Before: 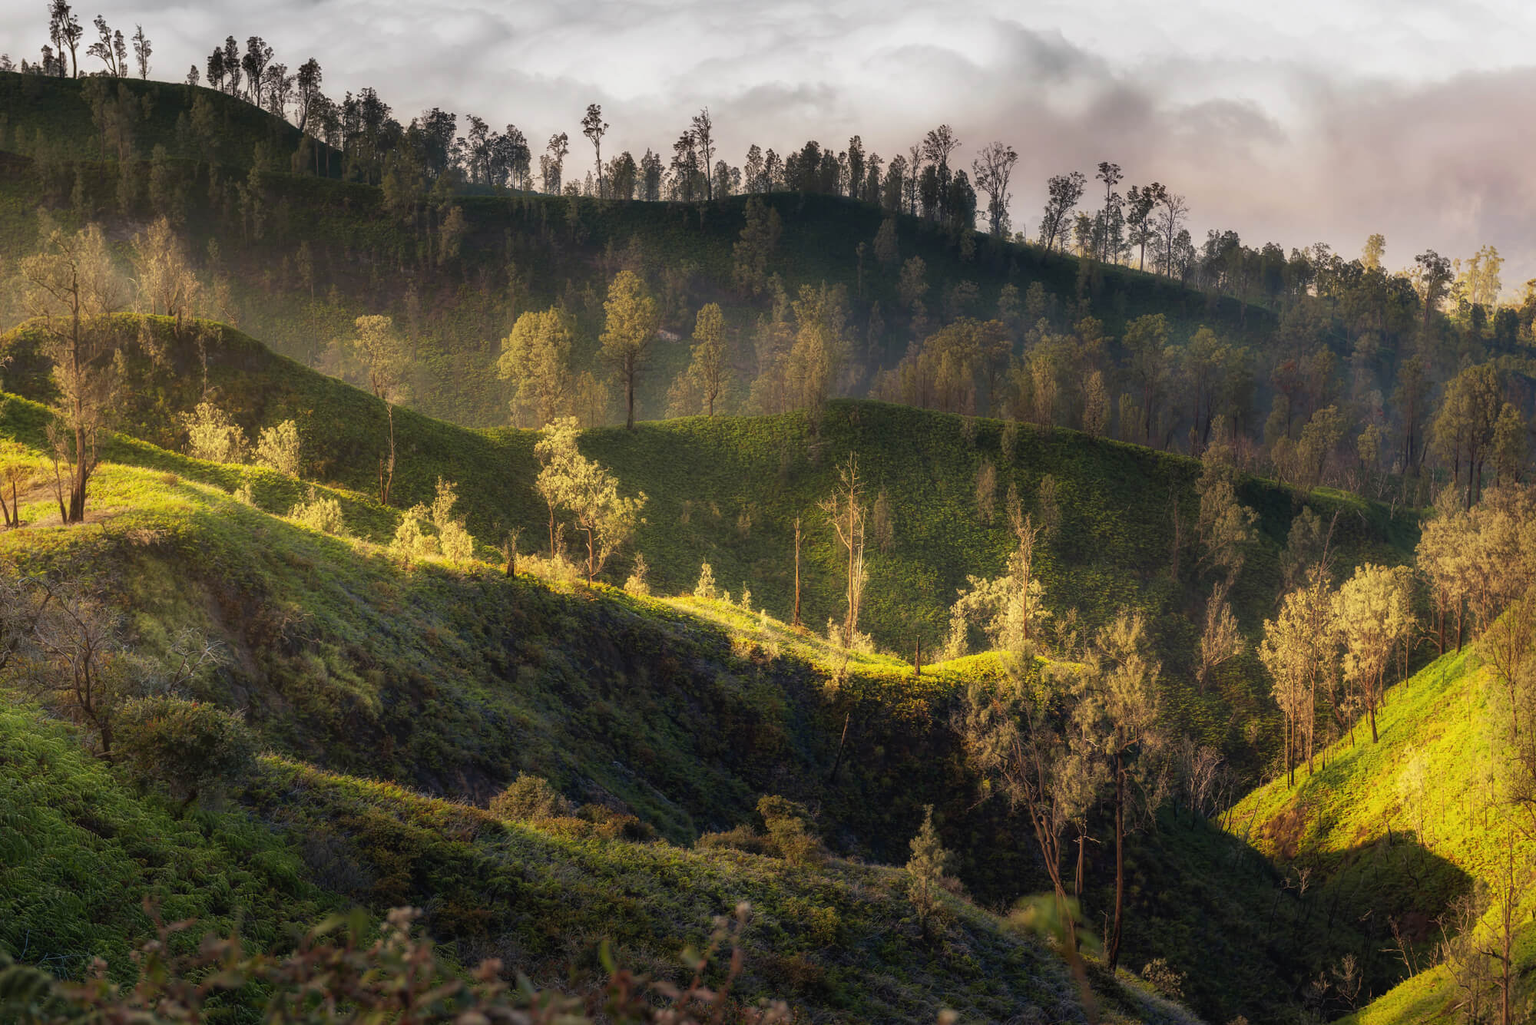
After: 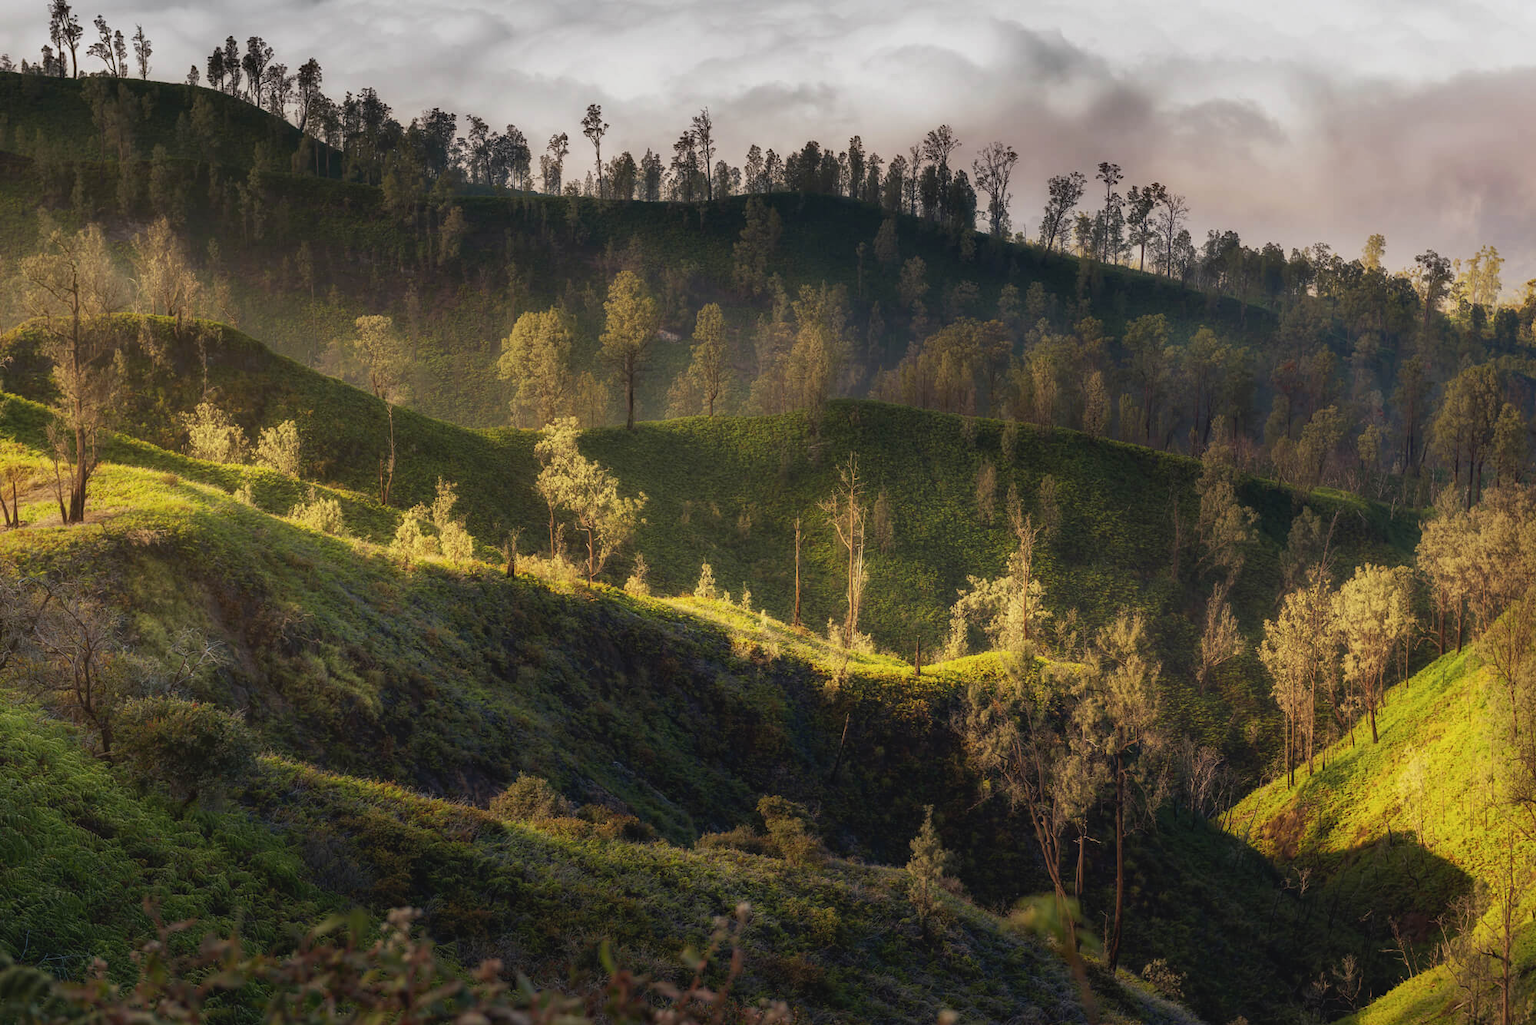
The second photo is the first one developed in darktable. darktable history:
haze removal: compatibility mode true, adaptive false
contrast brightness saturation: contrast -0.08, brightness -0.04, saturation -0.11
